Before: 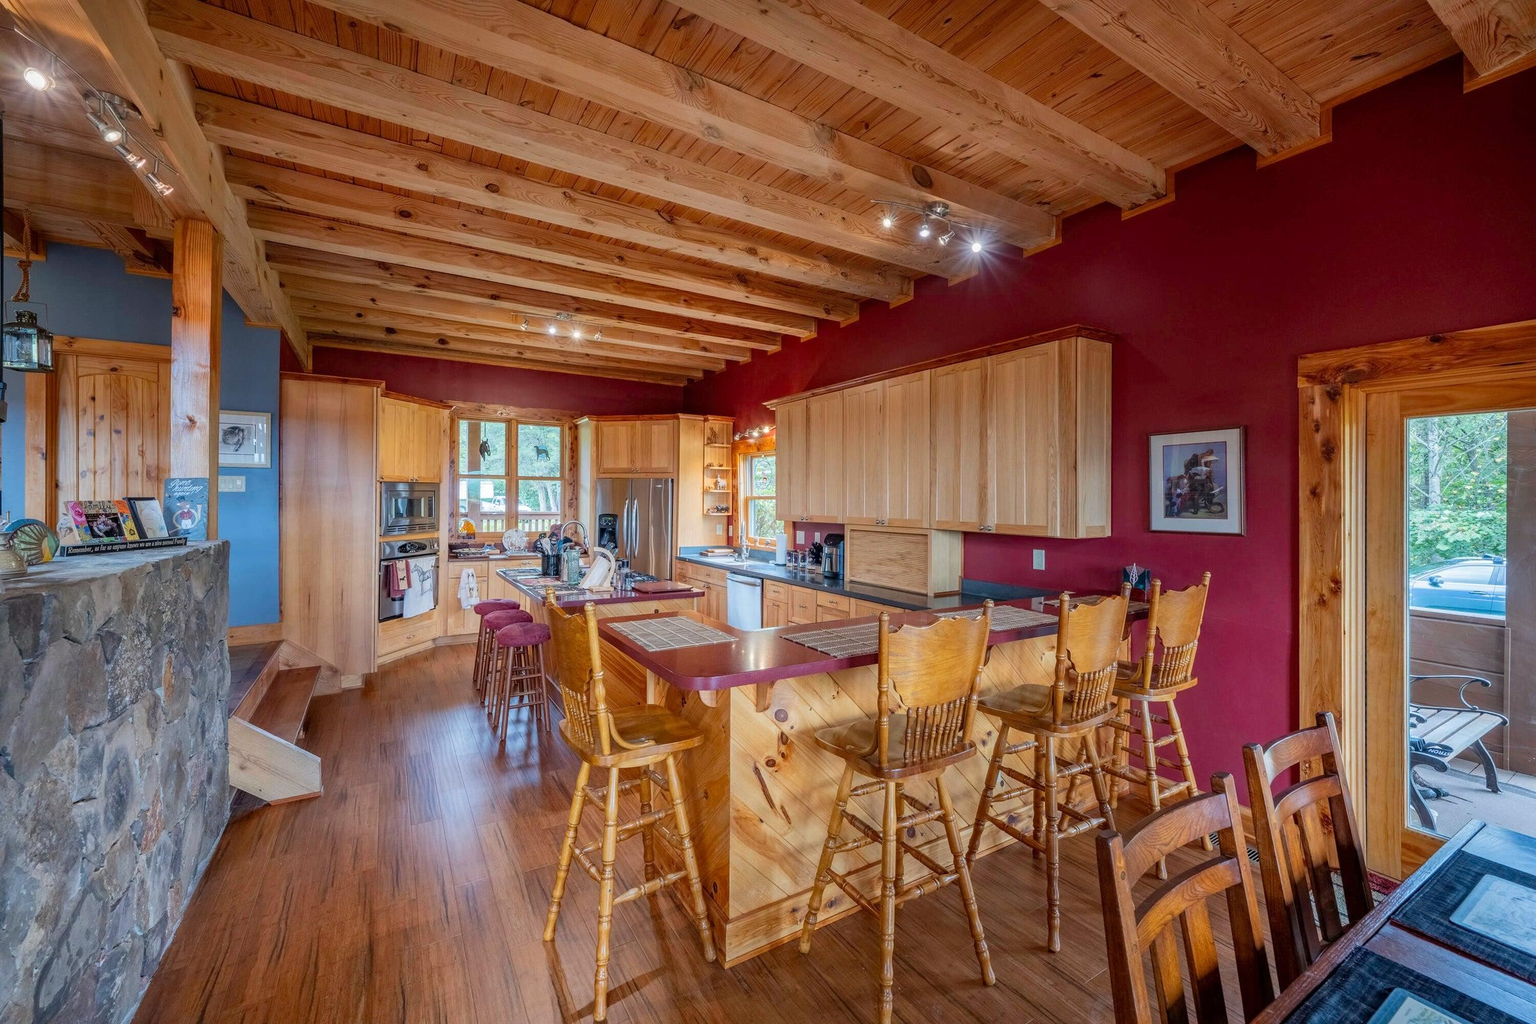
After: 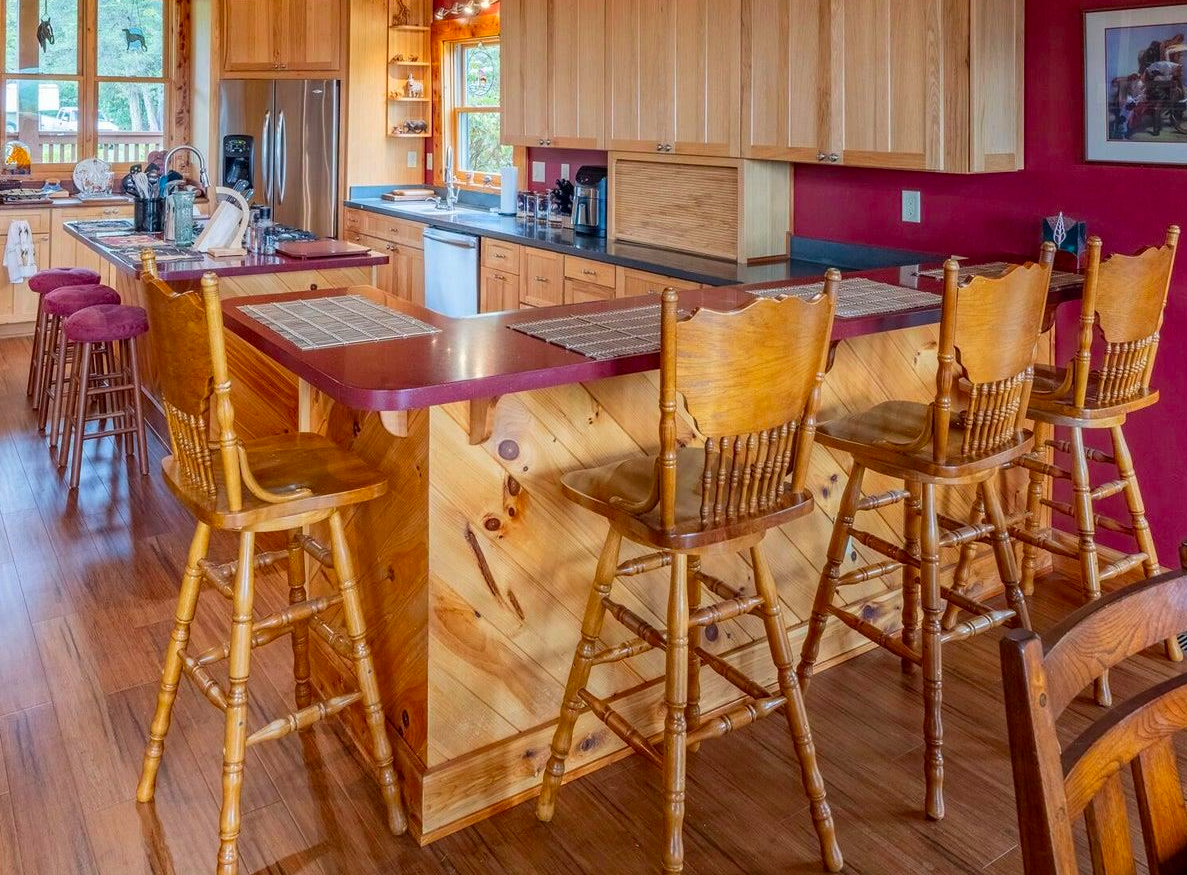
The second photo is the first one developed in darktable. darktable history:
exposure: compensate highlight preservation false
contrast brightness saturation: contrast 0.08, saturation 0.2
crop: left 29.672%, top 41.786%, right 20.851%, bottom 3.487%
